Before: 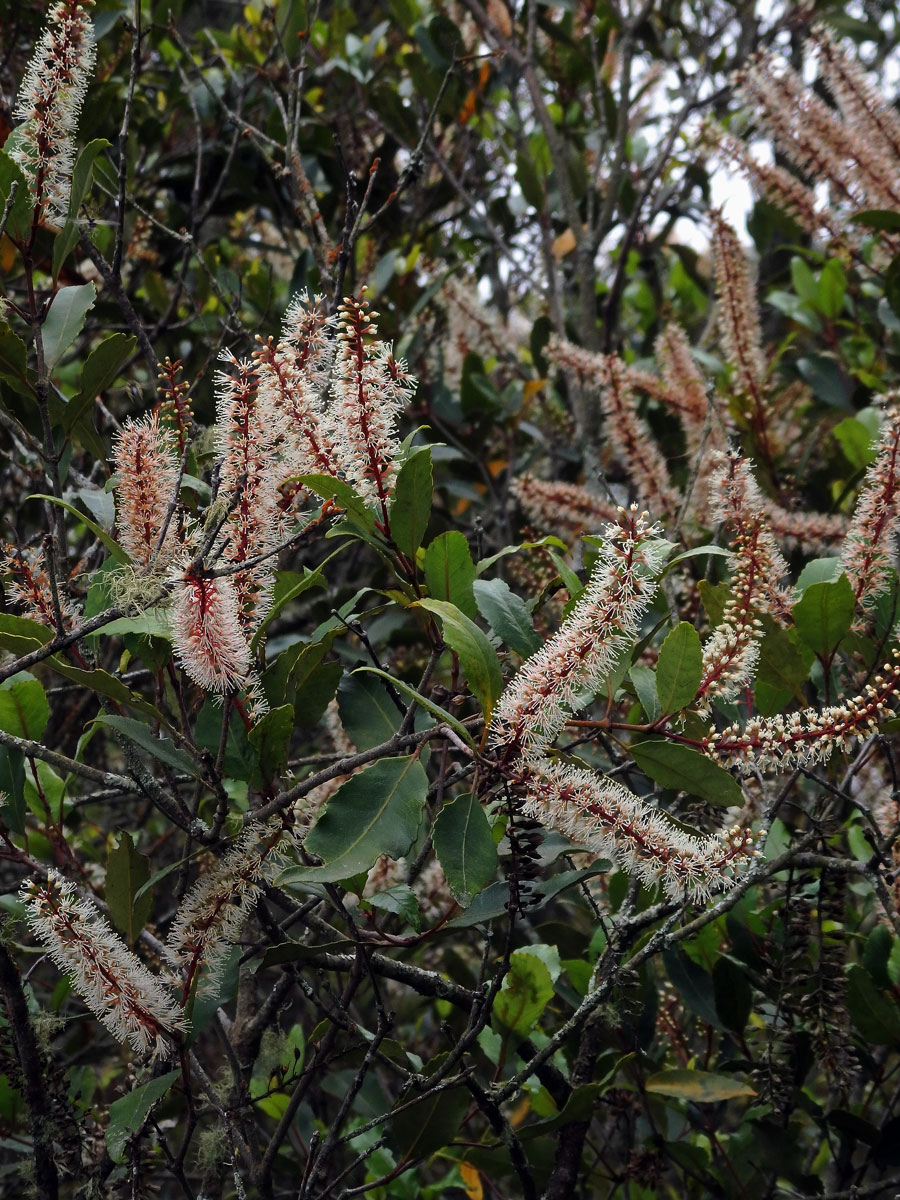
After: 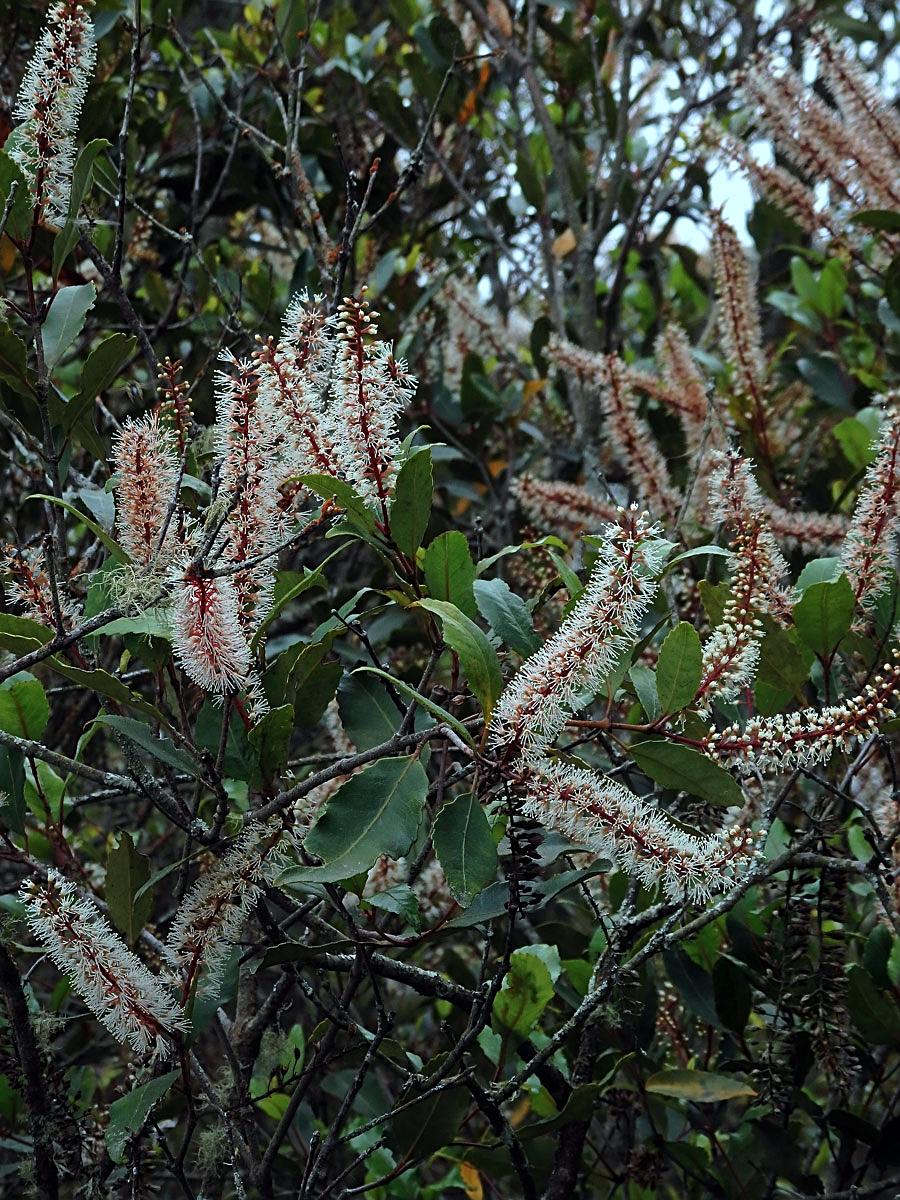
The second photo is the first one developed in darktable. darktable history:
sharpen: on, module defaults
color correction: highlights a* -10.04, highlights b* -10.37
